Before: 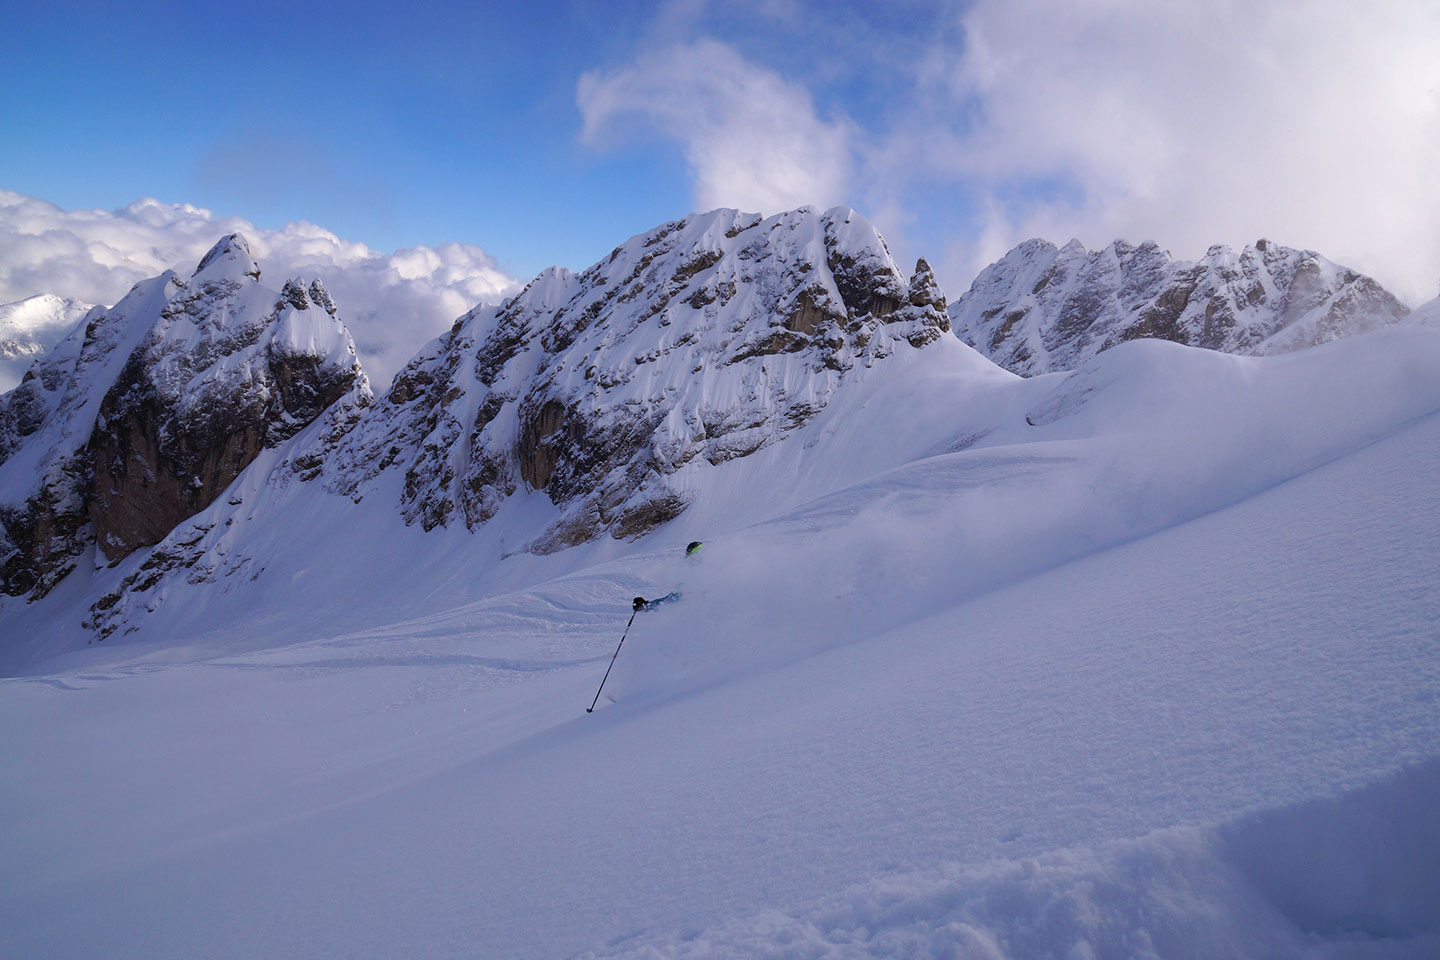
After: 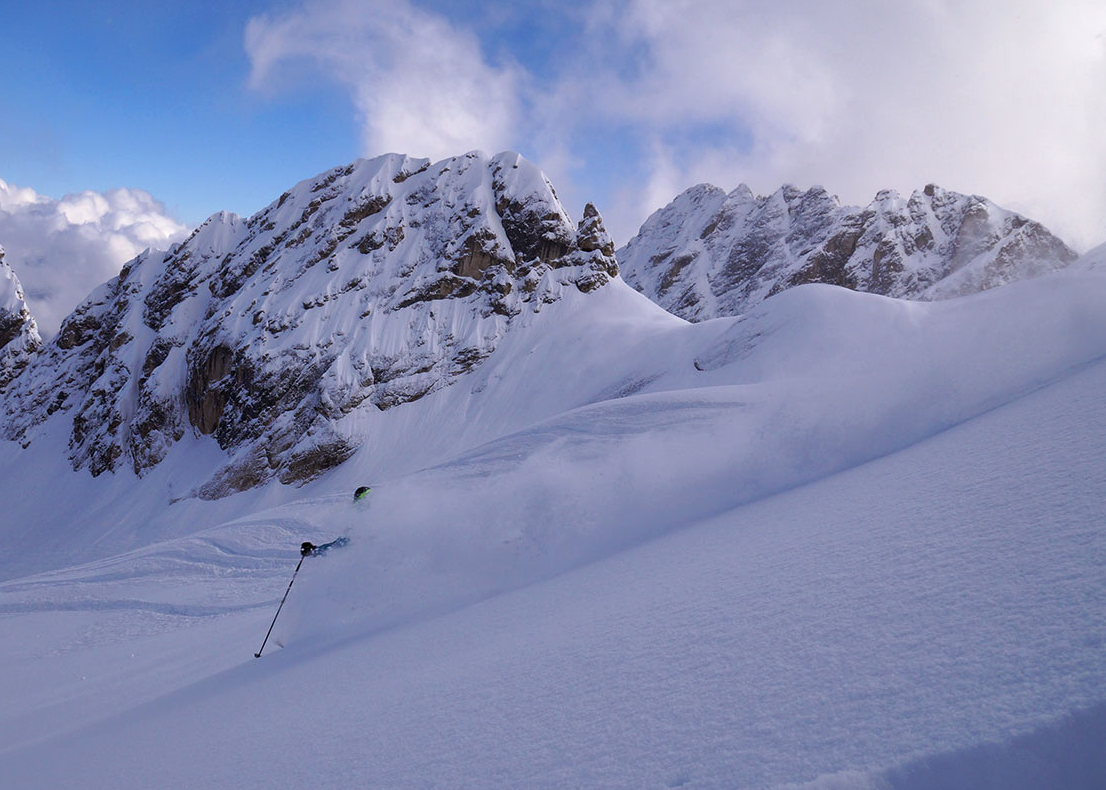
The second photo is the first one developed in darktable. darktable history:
crop: left 23.095%, top 5.827%, bottom 11.854%
local contrast: mode bilateral grid, contrast 20, coarseness 50, detail 120%, midtone range 0.2
